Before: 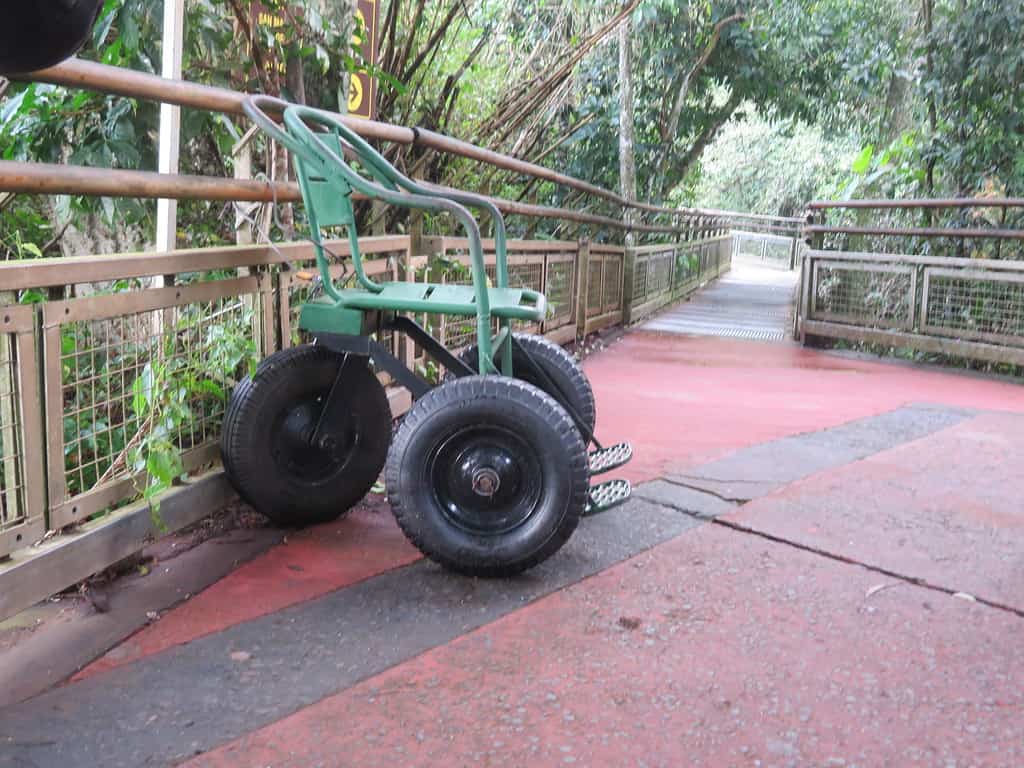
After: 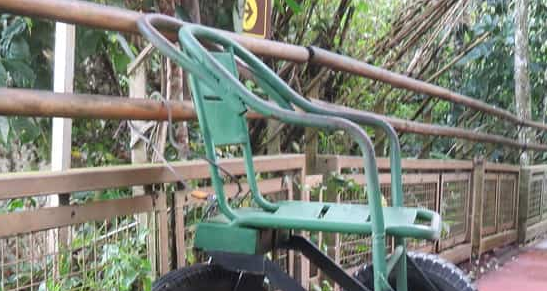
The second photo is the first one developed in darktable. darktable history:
crop: left 10.32%, top 10.57%, right 36.245%, bottom 51.489%
